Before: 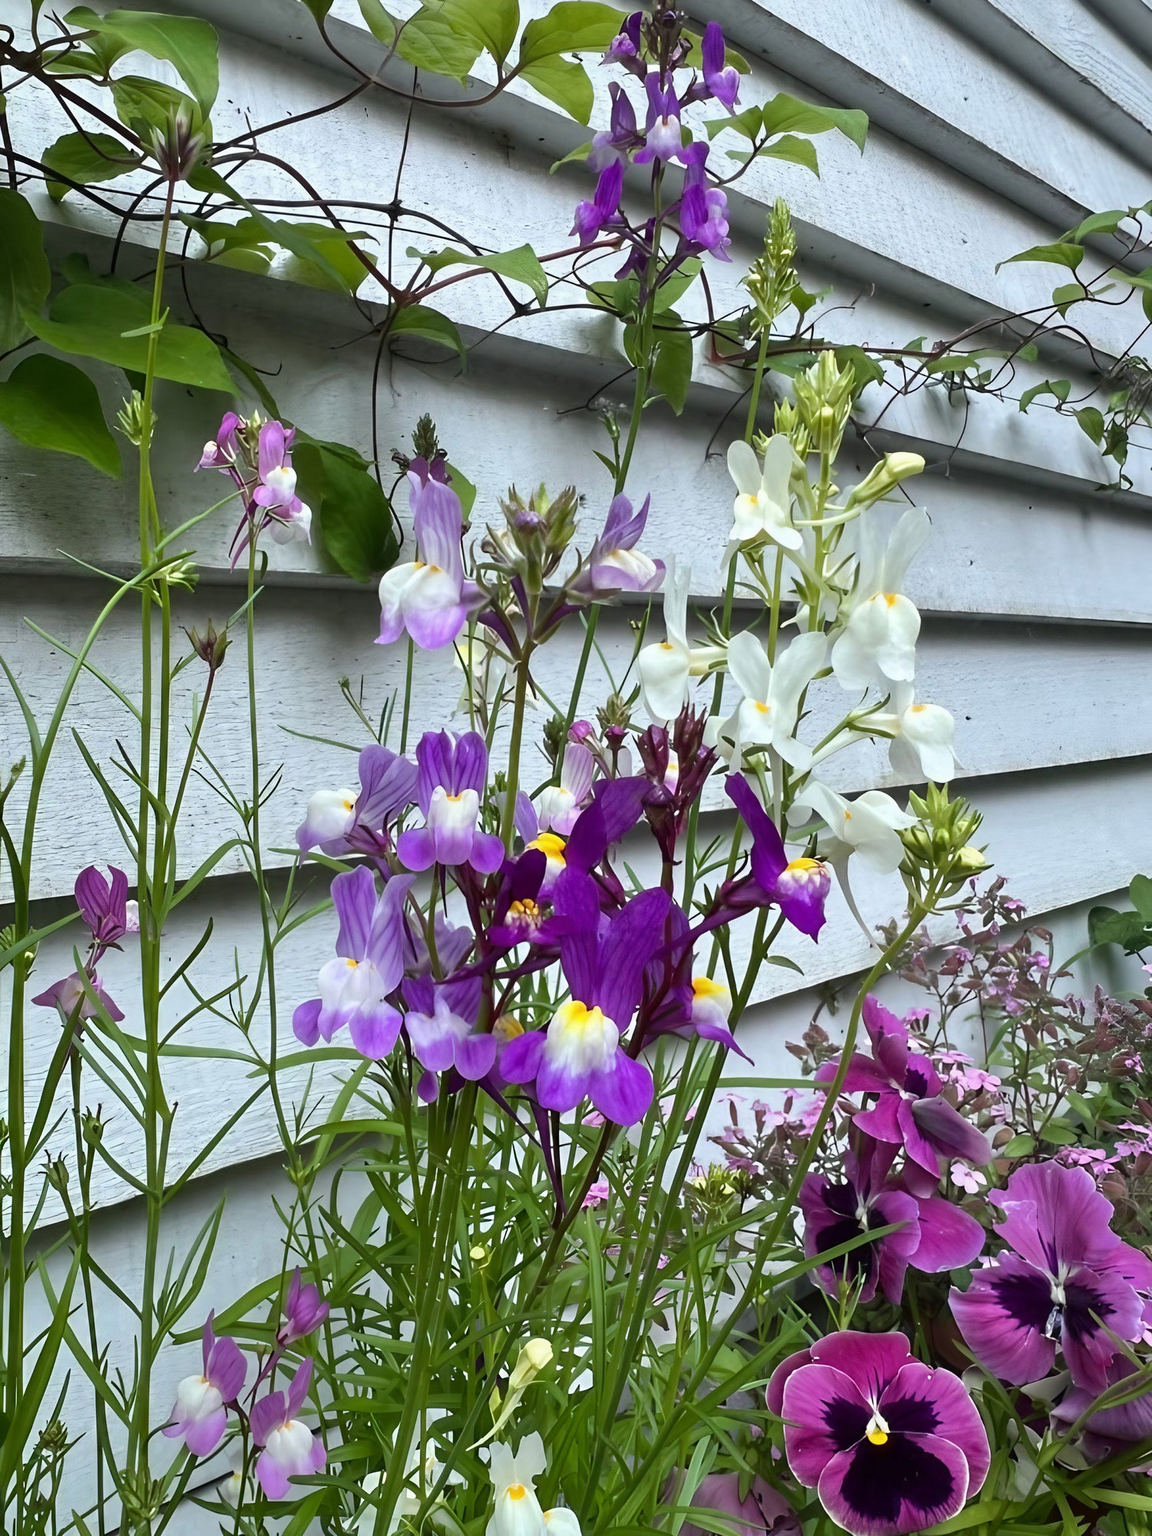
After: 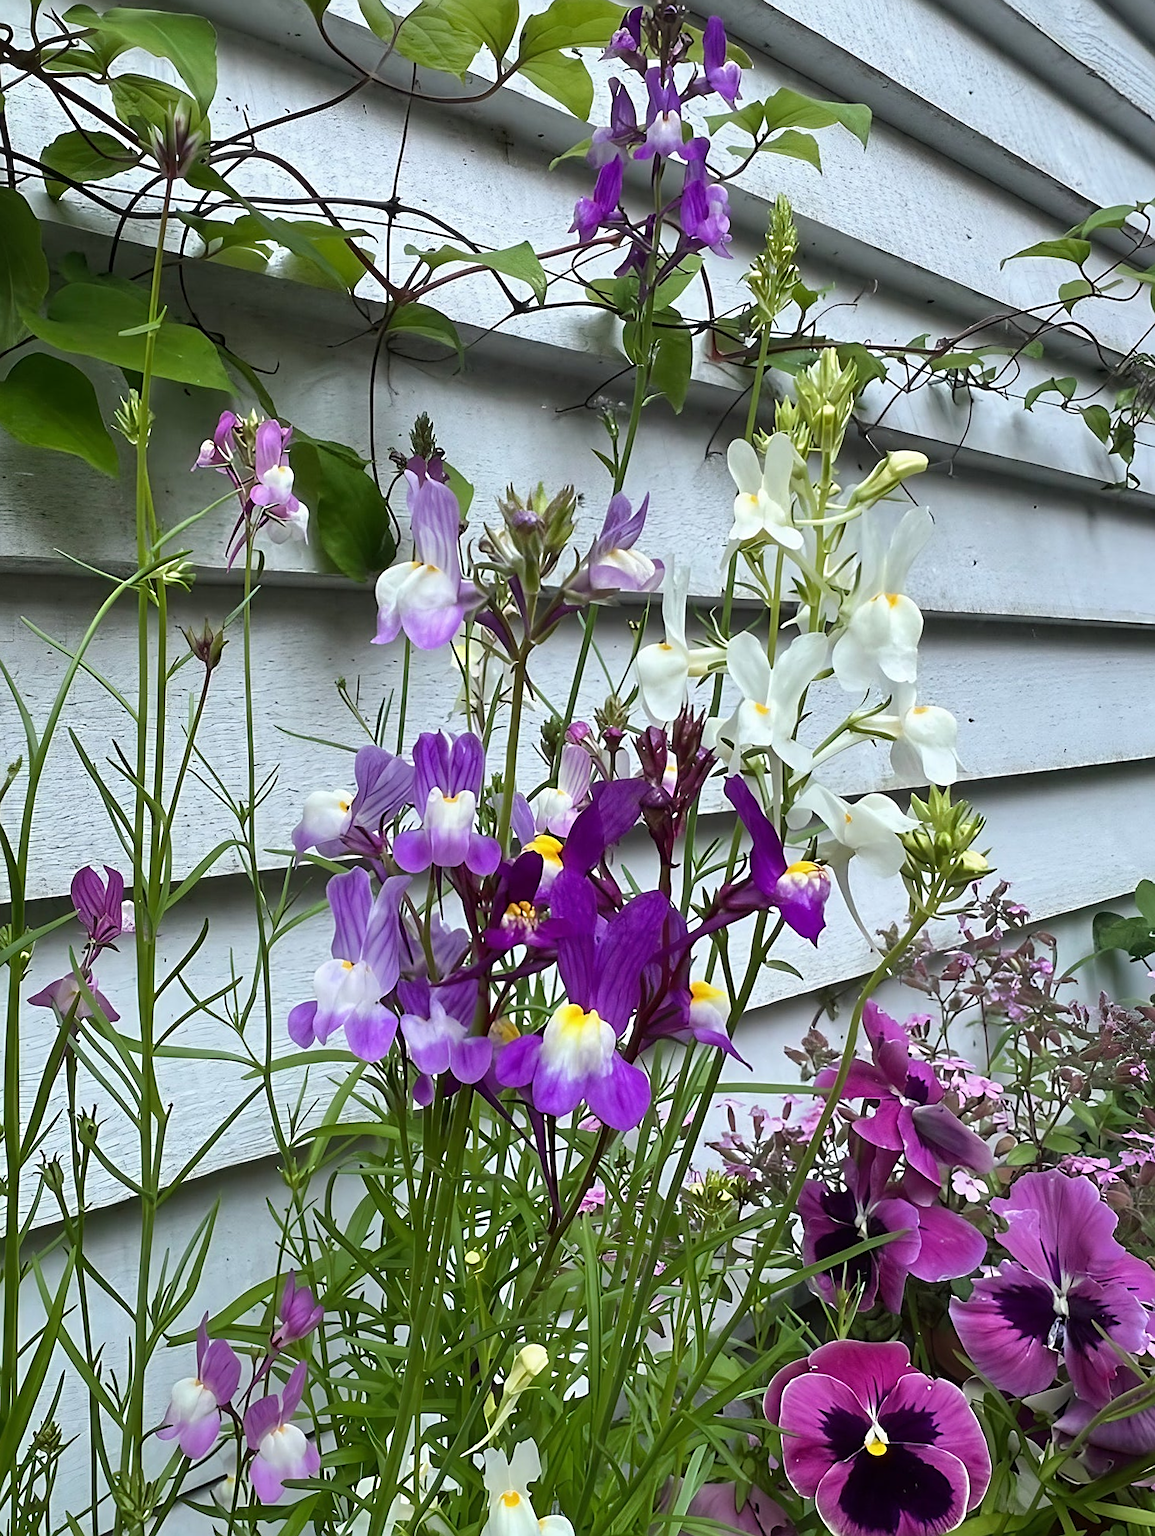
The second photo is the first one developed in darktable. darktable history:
sharpen: on, module defaults
rotate and perspective: rotation 0.192°, lens shift (horizontal) -0.015, crop left 0.005, crop right 0.996, crop top 0.006, crop bottom 0.99
